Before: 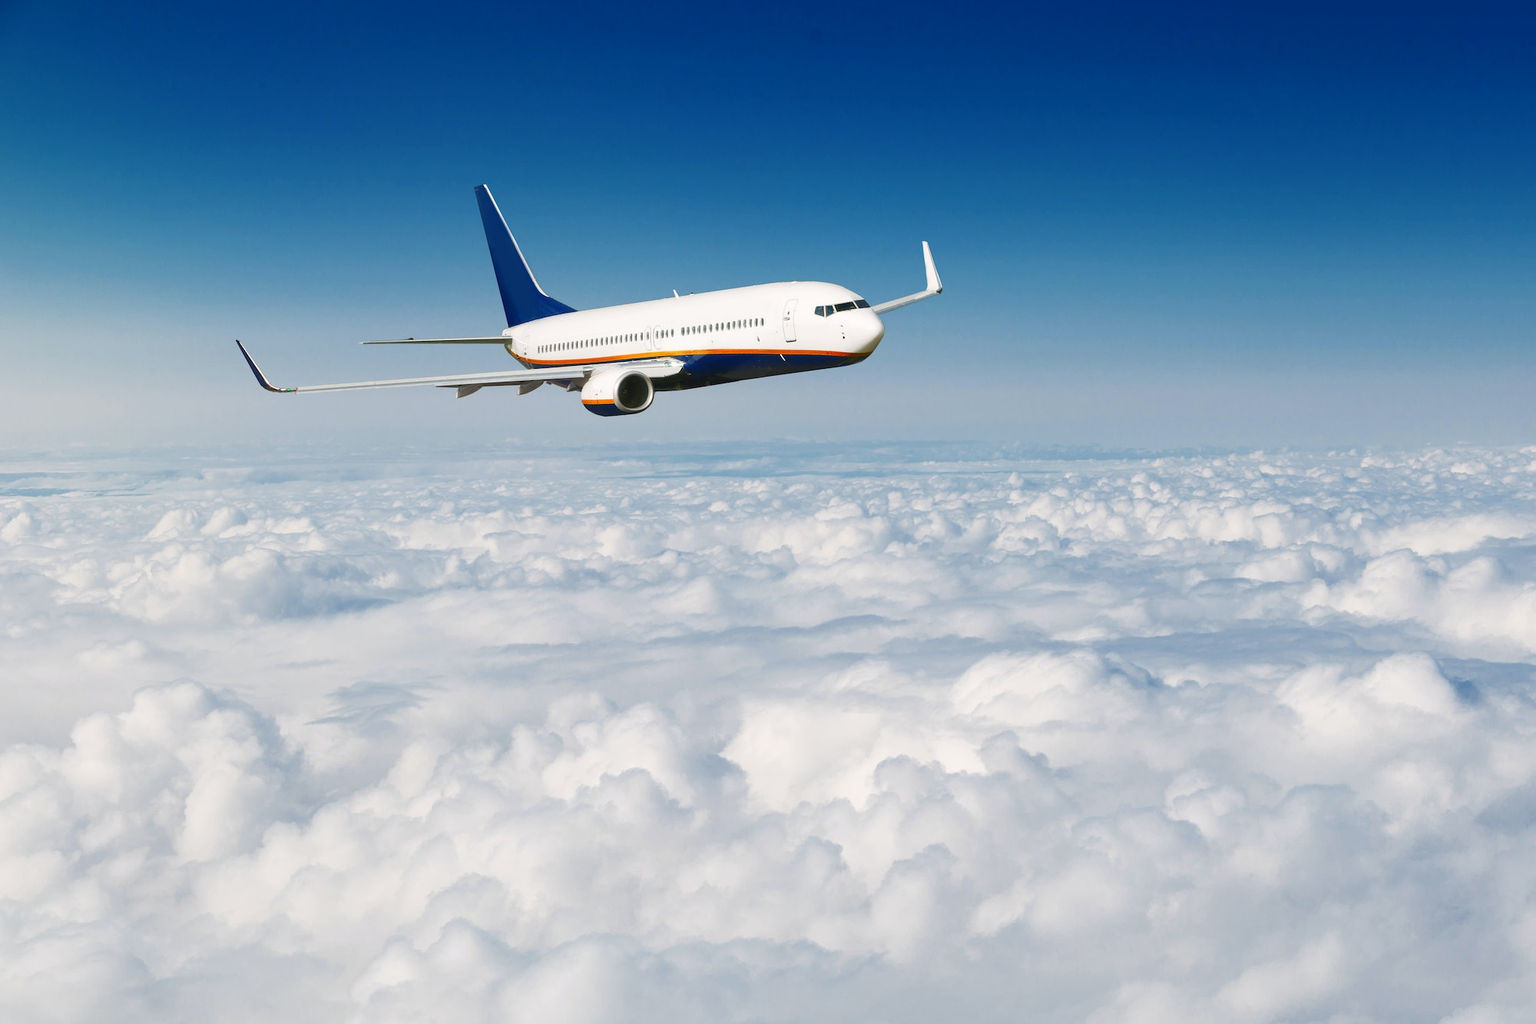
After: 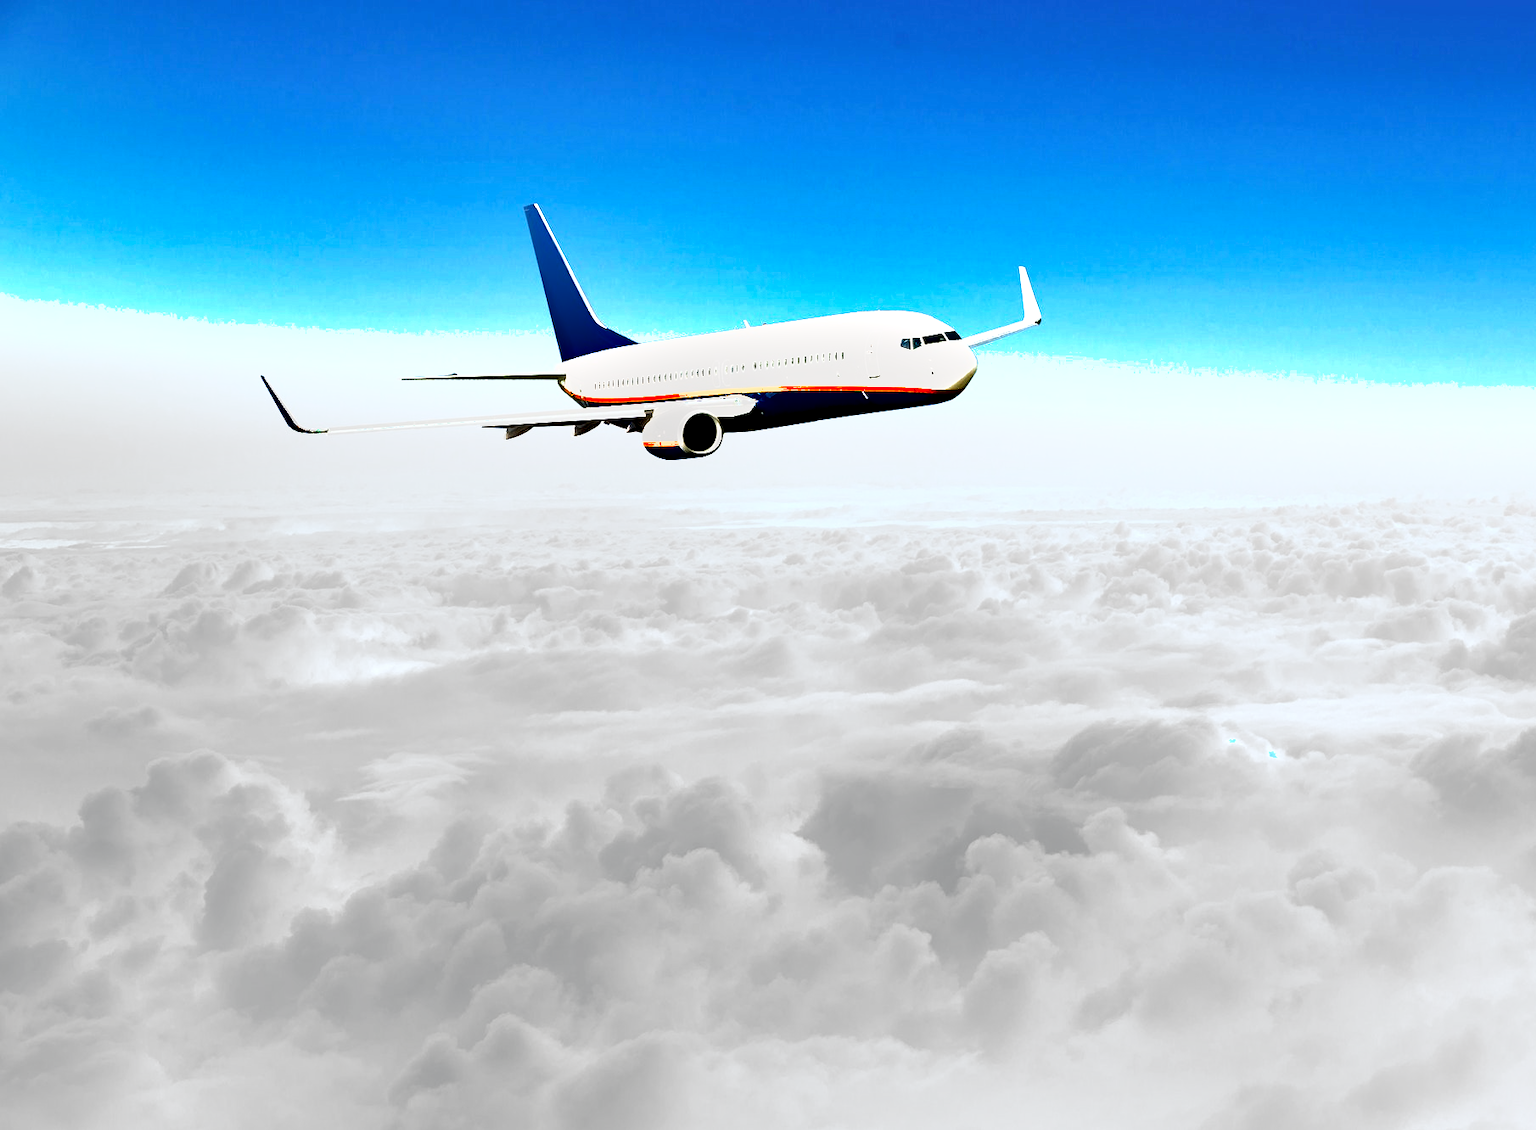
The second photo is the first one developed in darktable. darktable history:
exposure: black level correction 0, exposure 1.745 EV, compensate exposure bias true, compensate highlight preservation false
crop: right 9.482%, bottom 0.017%
shadows and highlights: low approximation 0.01, soften with gaussian
tone equalizer: mask exposure compensation -0.494 EV
